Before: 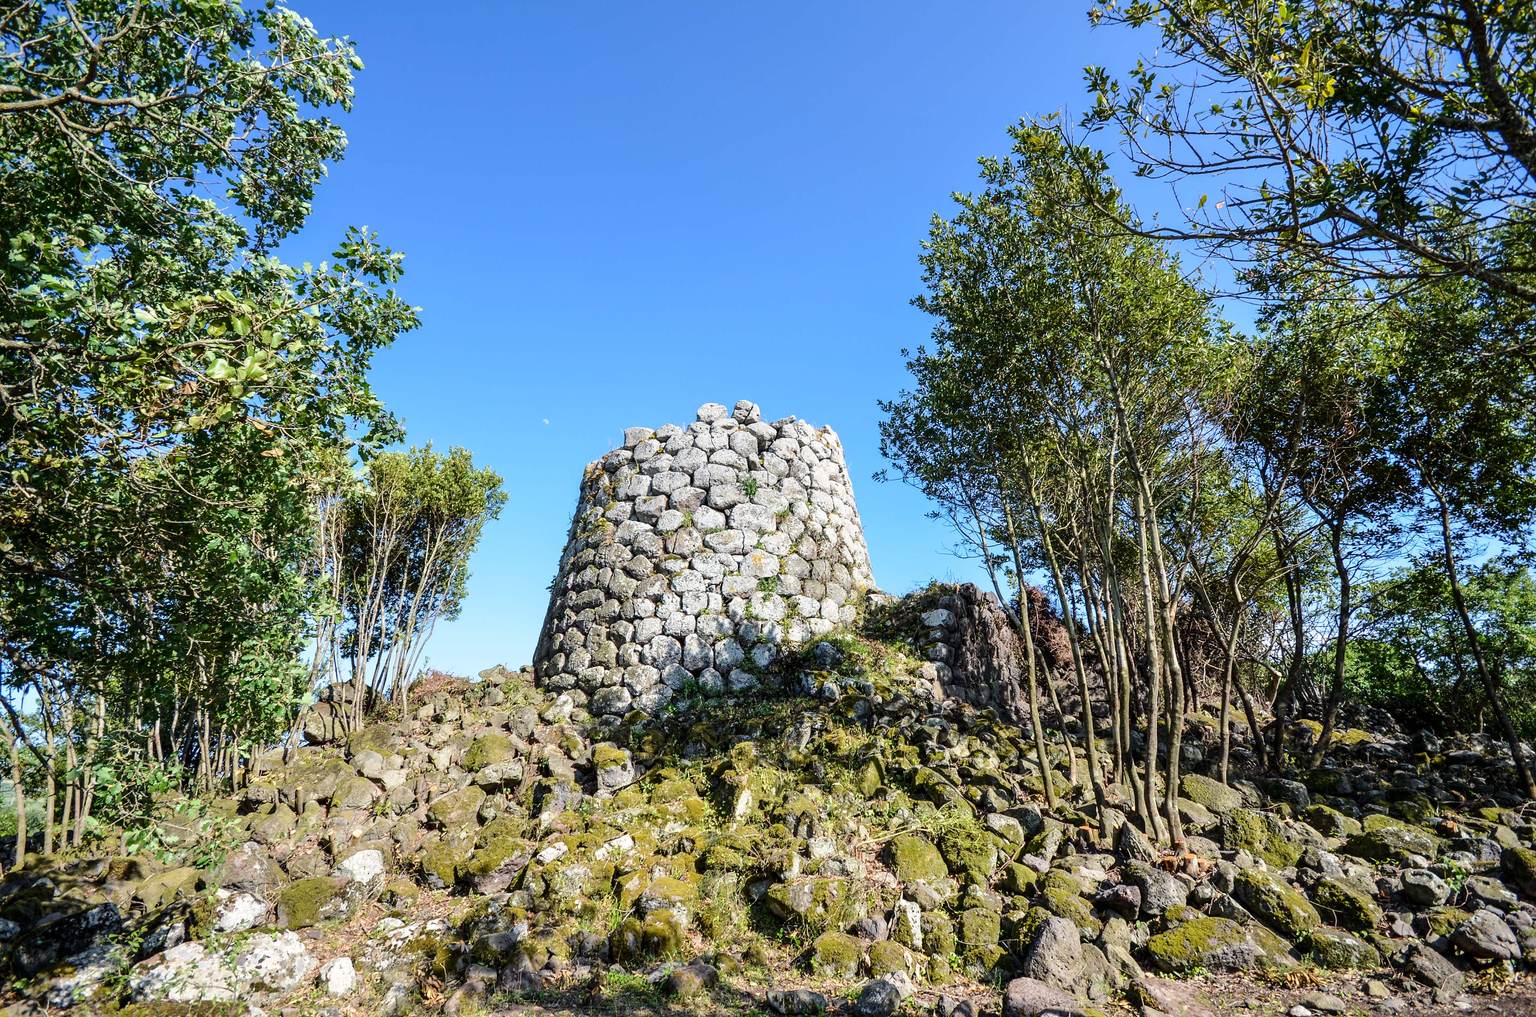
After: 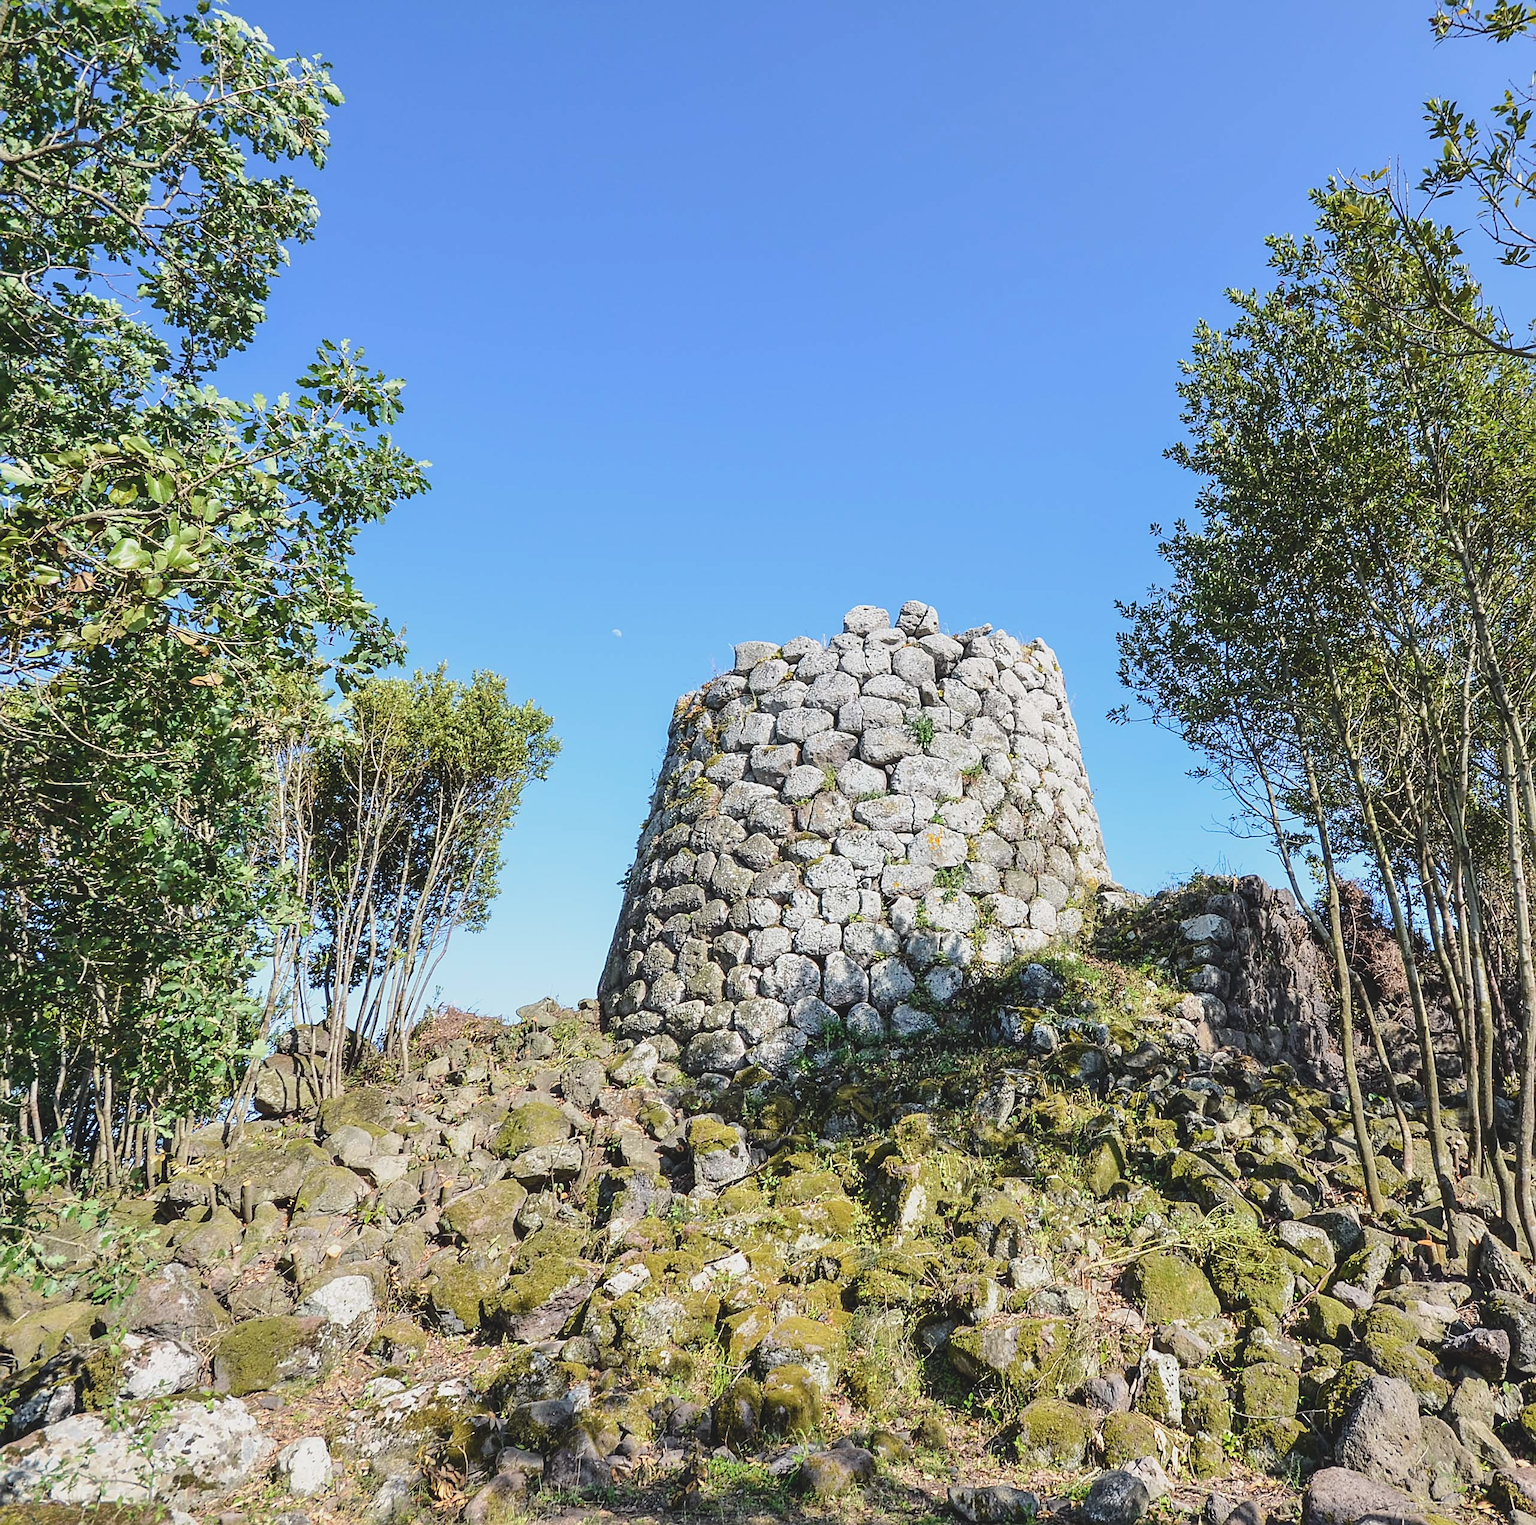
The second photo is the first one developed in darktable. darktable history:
crop and rotate: left 8.786%, right 24.548%
contrast brightness saturation: contrast -0.15, brightness 0.05, saturation -0.12
sharpen: on, module defaults
